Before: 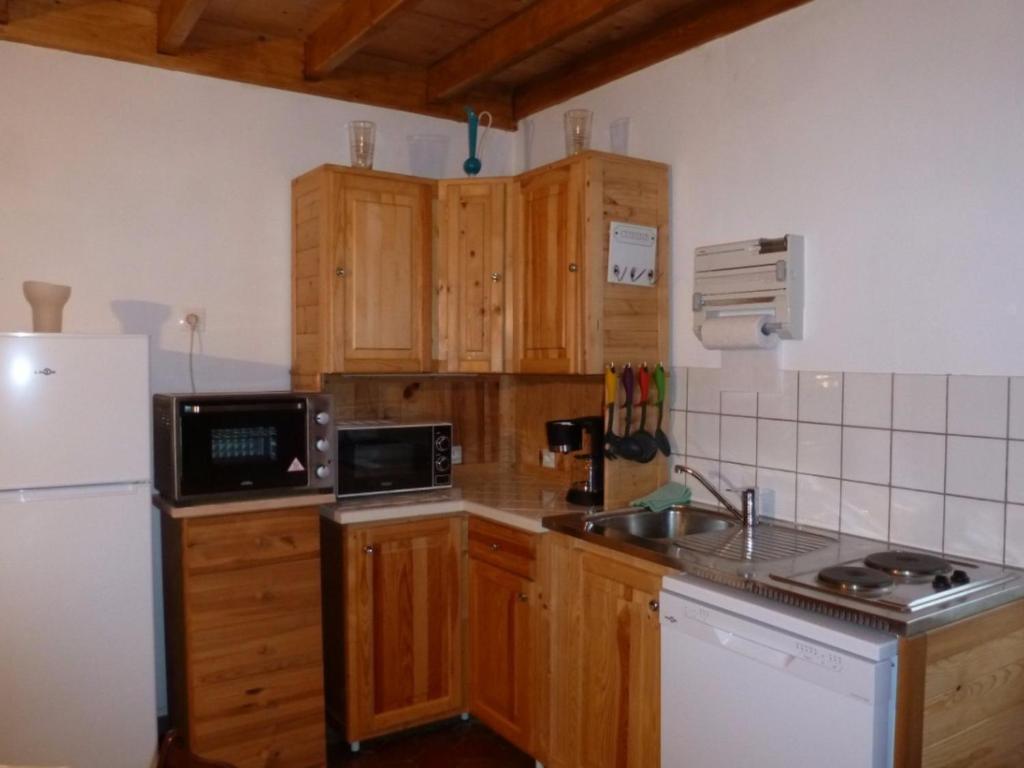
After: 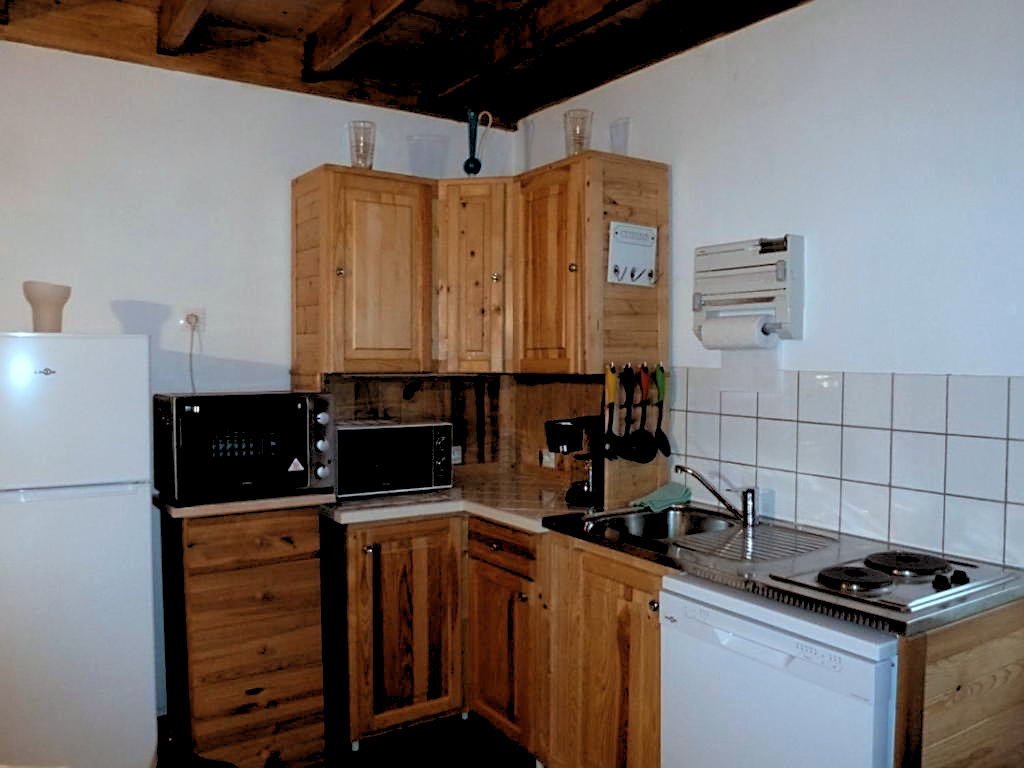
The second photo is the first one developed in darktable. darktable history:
rgb levels: levels [[0.029, 0.461, 0.922], [0, 0.5, 1], [0, 0.5, 1]]
color correction: highlights a* -10.04, highlights b* -10.37
sharpen: on, module defaults
